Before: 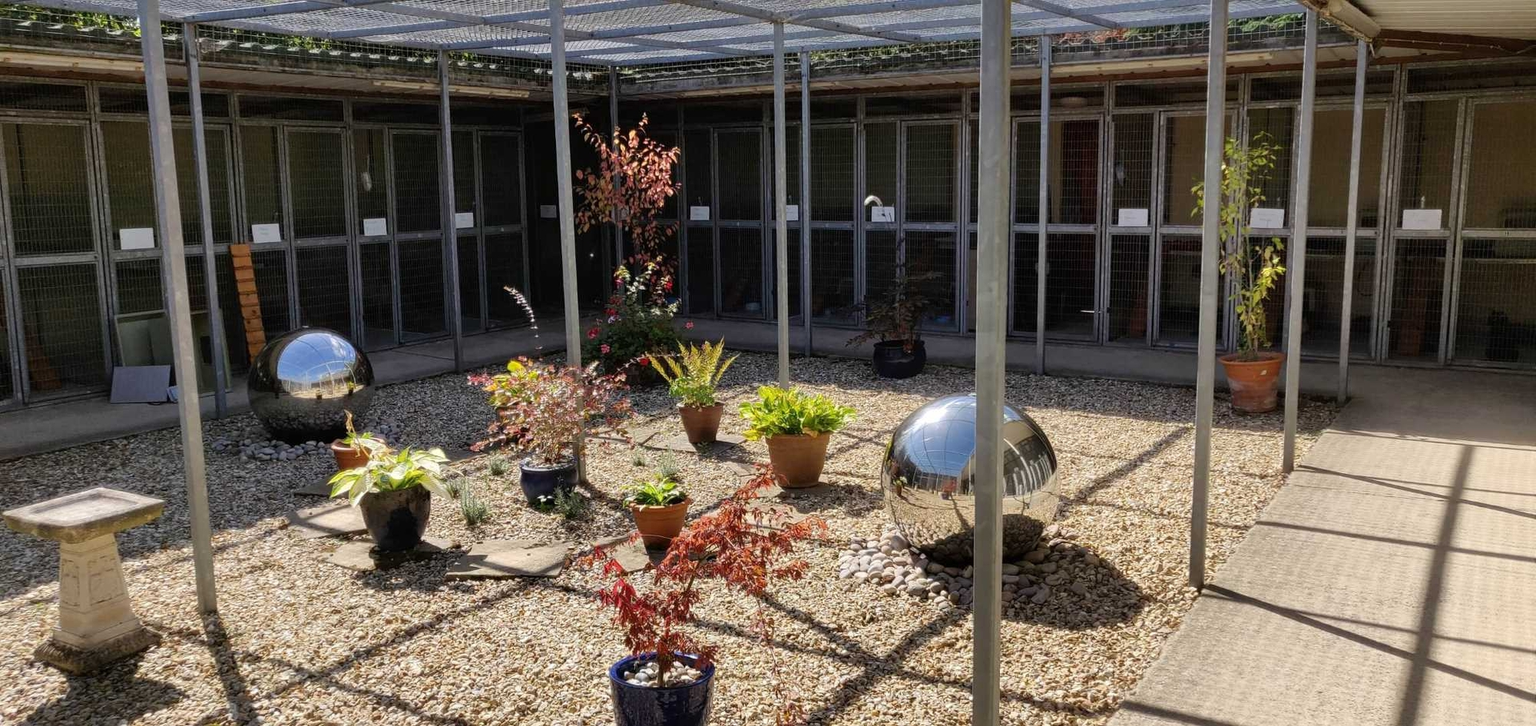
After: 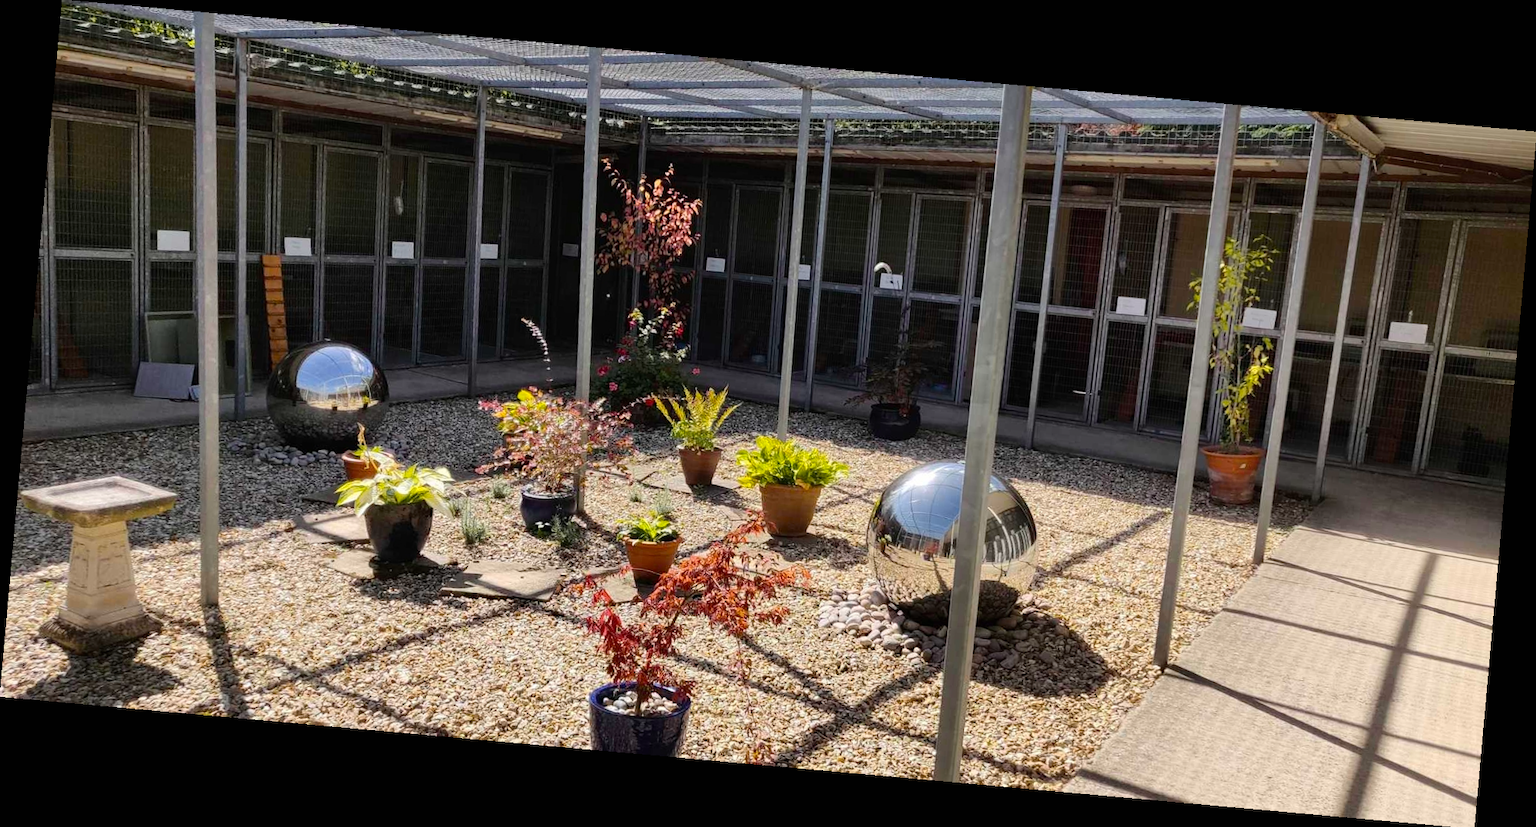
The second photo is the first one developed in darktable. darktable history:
tone curve: curves: ch0 [(0, 0.003) (0.117, 0.101) (0.257, 0.246) (0.408, 0.432) (0.611, 0.653) (0.824, 0.846) (1, 1)]; ch1 [(0, 0) (0.227, 0.197) (0.405, 0.421) (0.501, 0.501) (0.522, 0.53) (0.563, 0.572) (0.589, 0.611) (0.699, 0.709) (0.976, 0.992)]; ch2 [(0, 0) (0.208, 0.176) (0.377, 0.38) (0.5, 0.5) (0.537, 0.534) (0.571, 0.576) (0.681, 0.746) (1, 1)], color space Lab, independent channels, preserve colors none
rotate and perspective: rotation 5.12°, automatic cropping off
